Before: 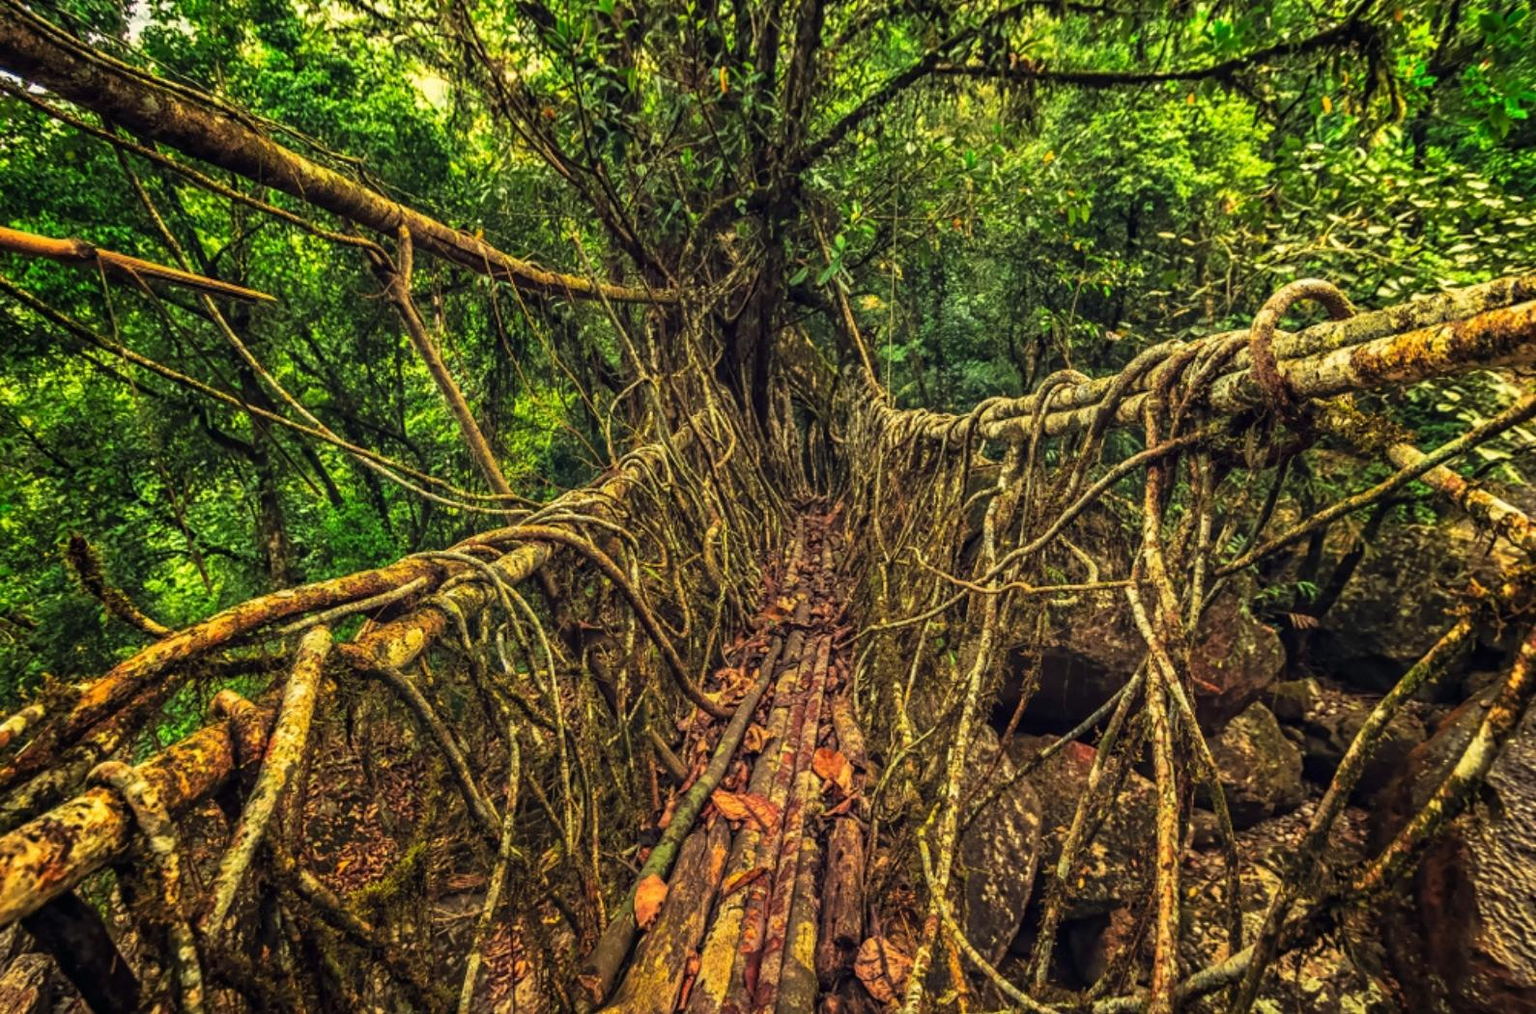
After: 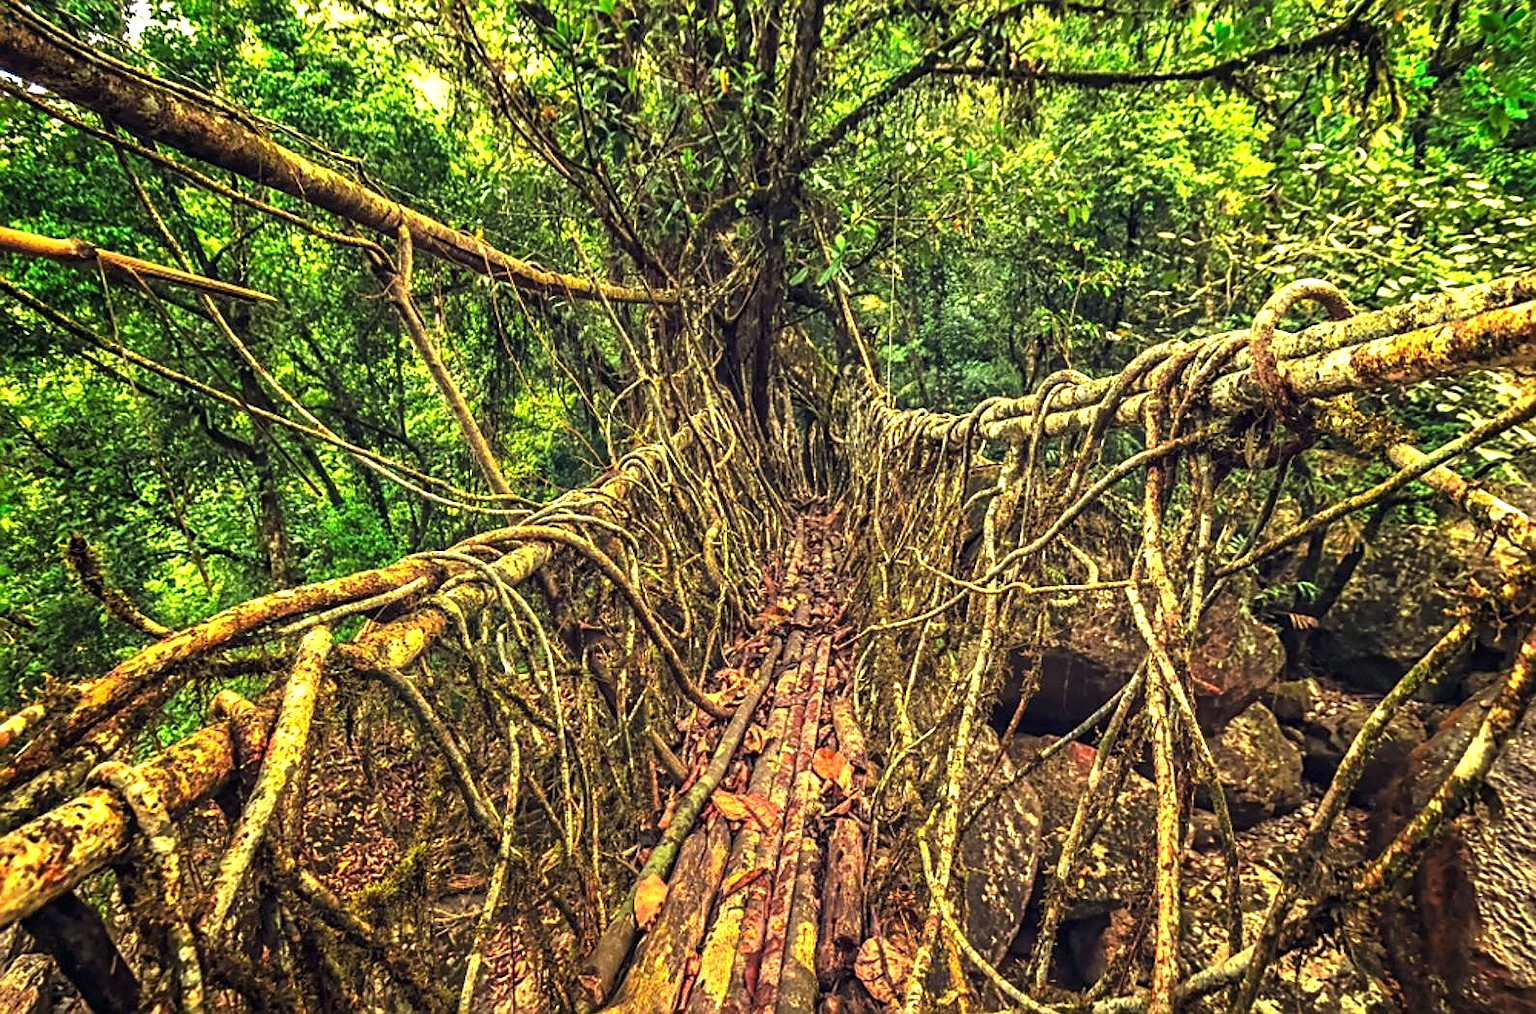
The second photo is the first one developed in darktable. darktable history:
sharpen: amount 0.592
exposure: exposure 0.944 EV, compensate exposure bias true, compensate highlight preservation false
